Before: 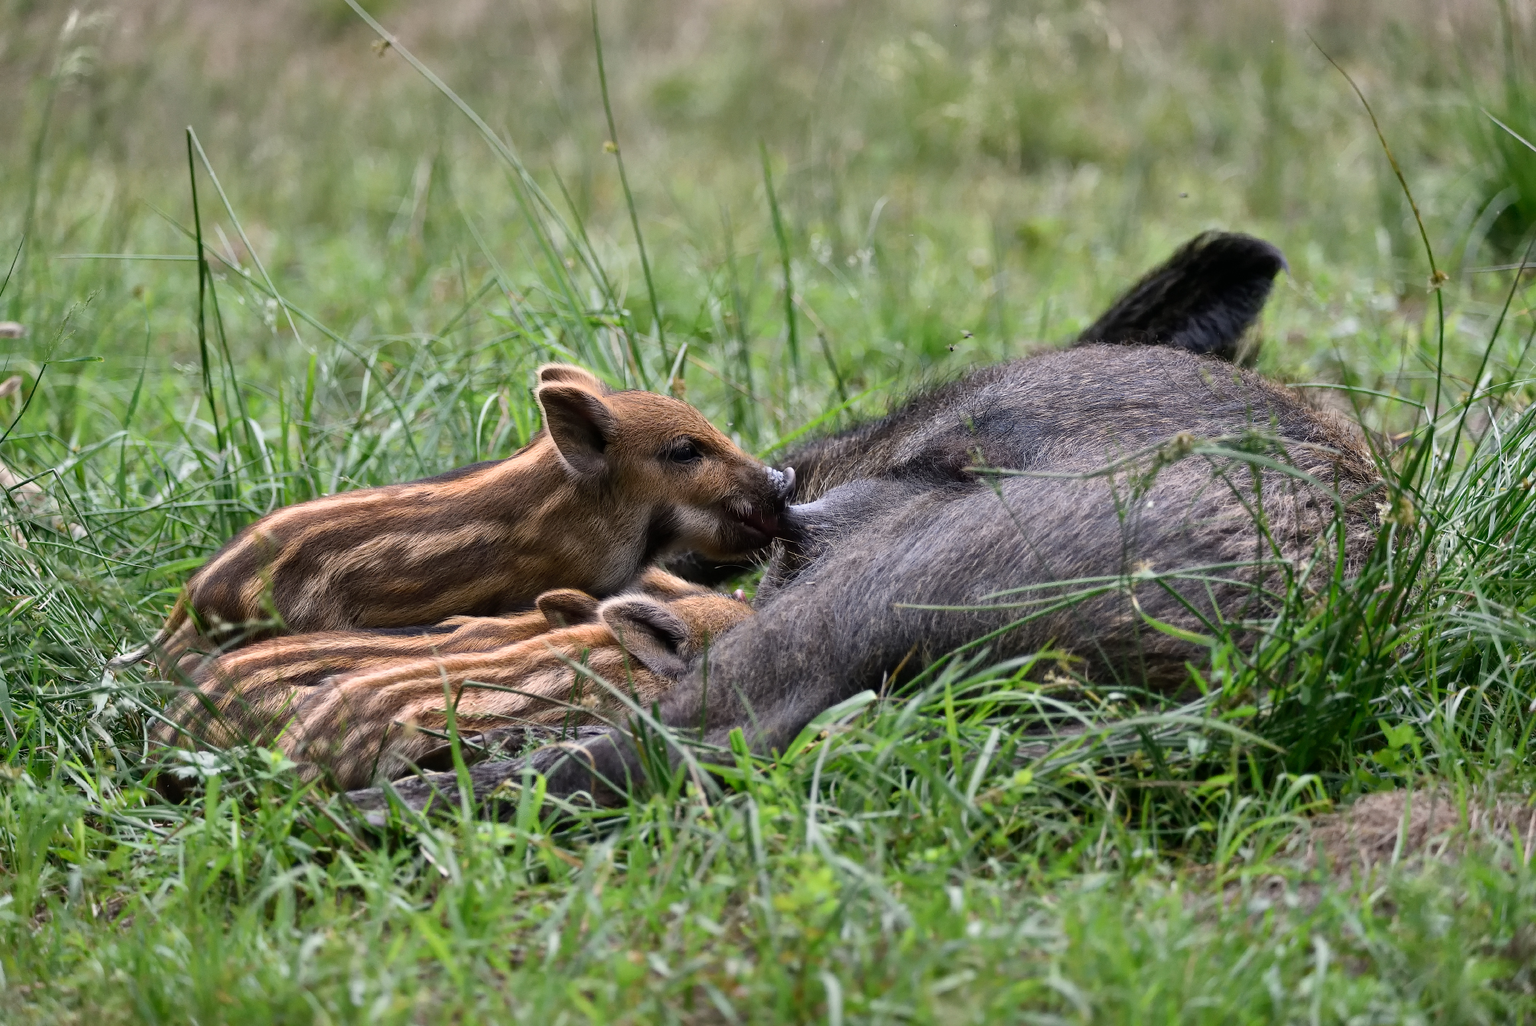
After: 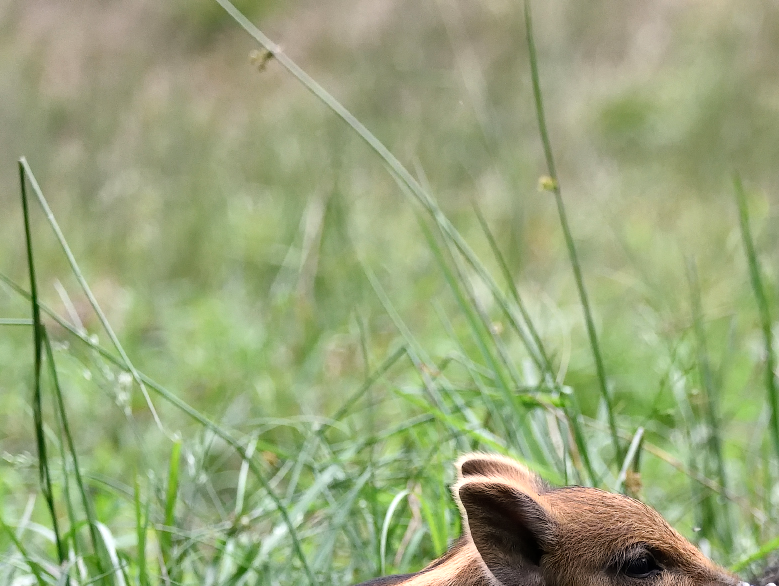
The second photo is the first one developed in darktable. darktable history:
crop and rotate: left 11.245%, top 0.049%, right 48.088%, bottom 54.103%
tone equalizer: -8 EV -0.432 EV, -7 EV -0.417 EV, -6 EV -0.373 EV, -5 EV -0.186 EV, -3 EV 0.225 EV, -2 EV 0.349 EV, -1 EV 0.368 EV, +0 EV 0.429 EV
